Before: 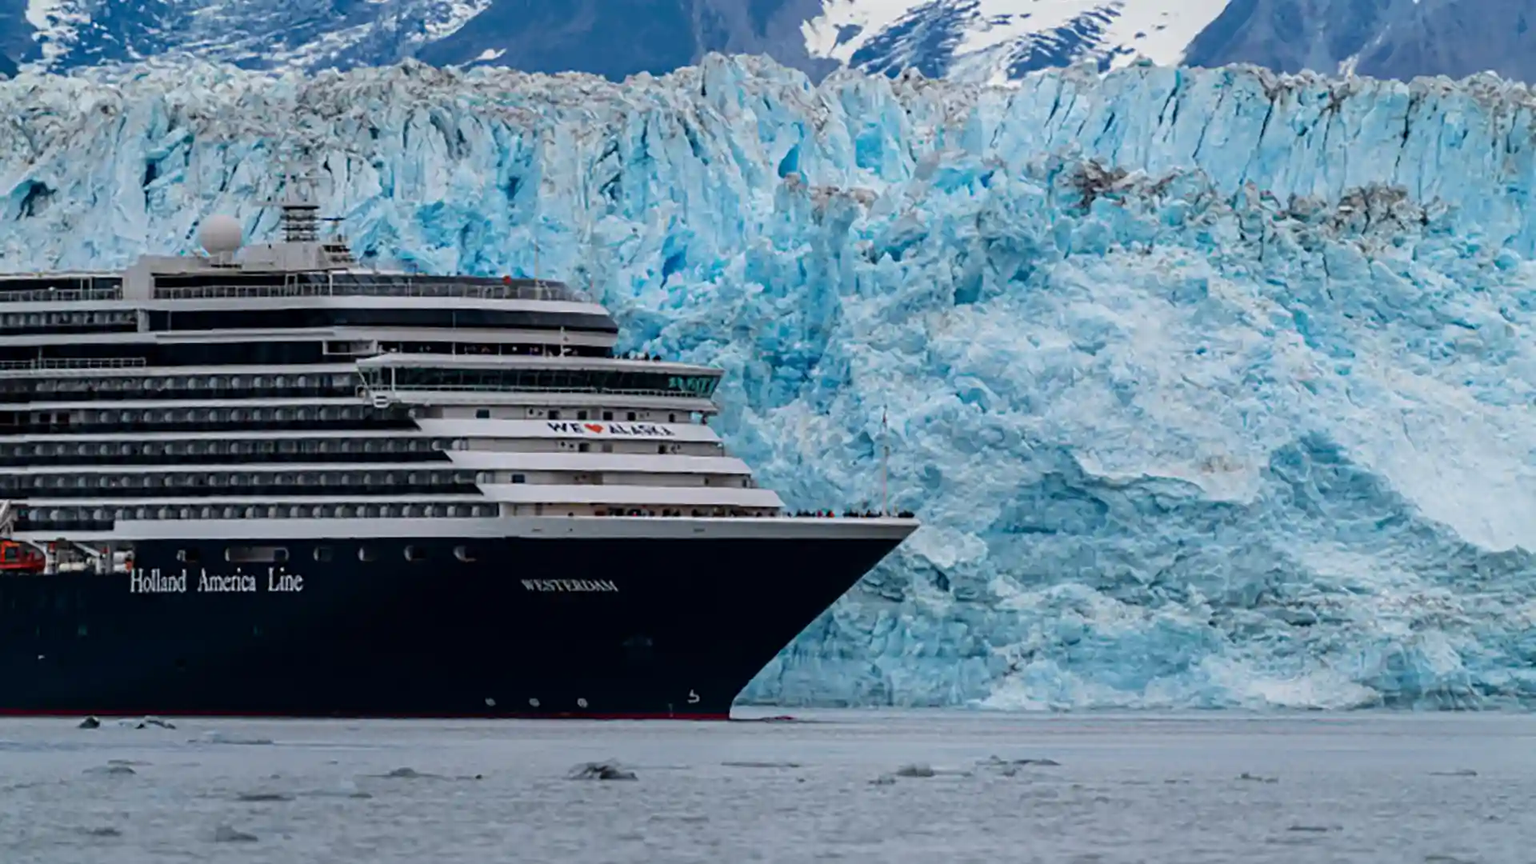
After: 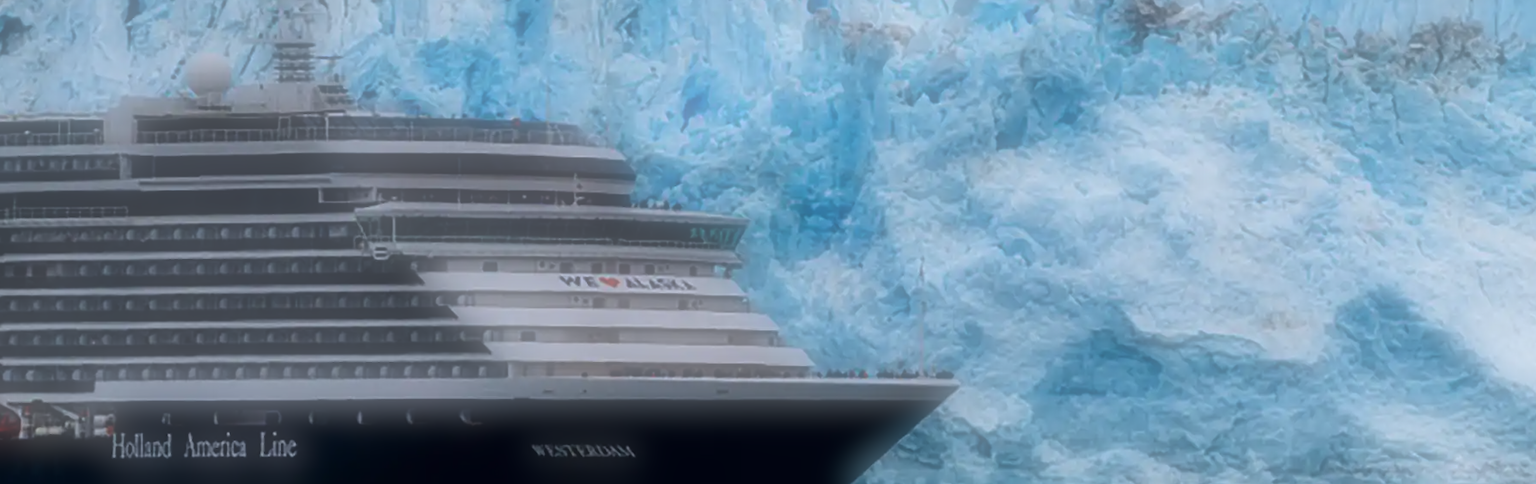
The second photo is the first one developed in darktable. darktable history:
soften: on, module defaults
white balance: red 0.976, blue 1.04
crop: left 1.744%, top 19.225%, right 5.069%, bottom 28.357%
